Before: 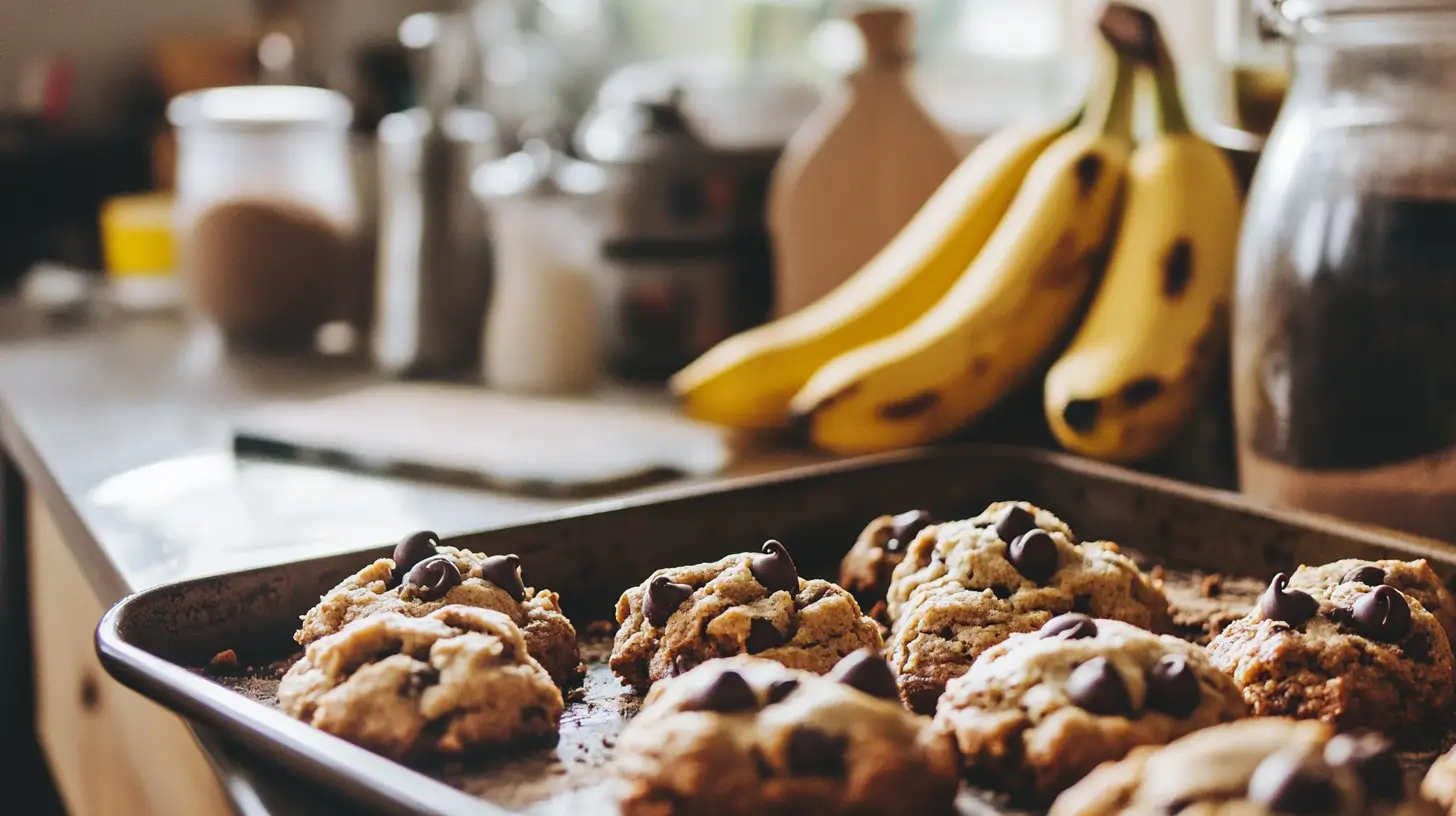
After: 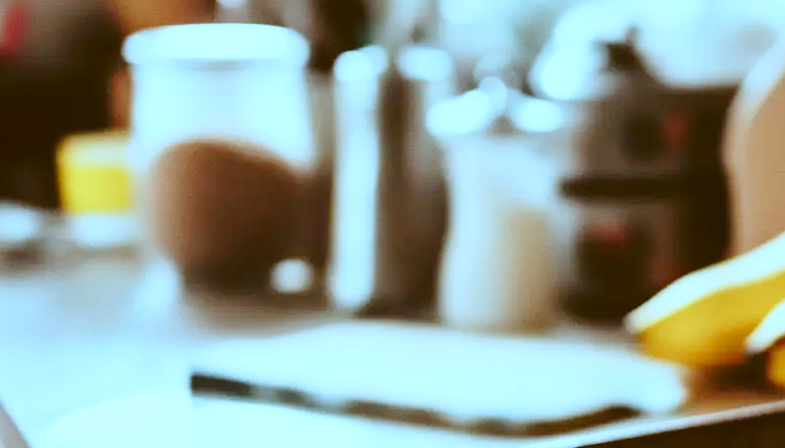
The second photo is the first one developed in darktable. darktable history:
color correction: highlights a* -14.52, highlights b* -16.87, shadows a* 10.44, shadows b* 30.08
crop and rotate: left 3.038%, top 7.698%, right 43.001%, bottom 37.387%
color calibration: x 0.382, y 0.391, temperature 4088.22 K
base curve: curves: ch0 [(0, 0) (0.028, 0.03) (0.121, 0.232) (0.46, 0.748) (0.859, 0.968) (1, 1)], preserve colors none
